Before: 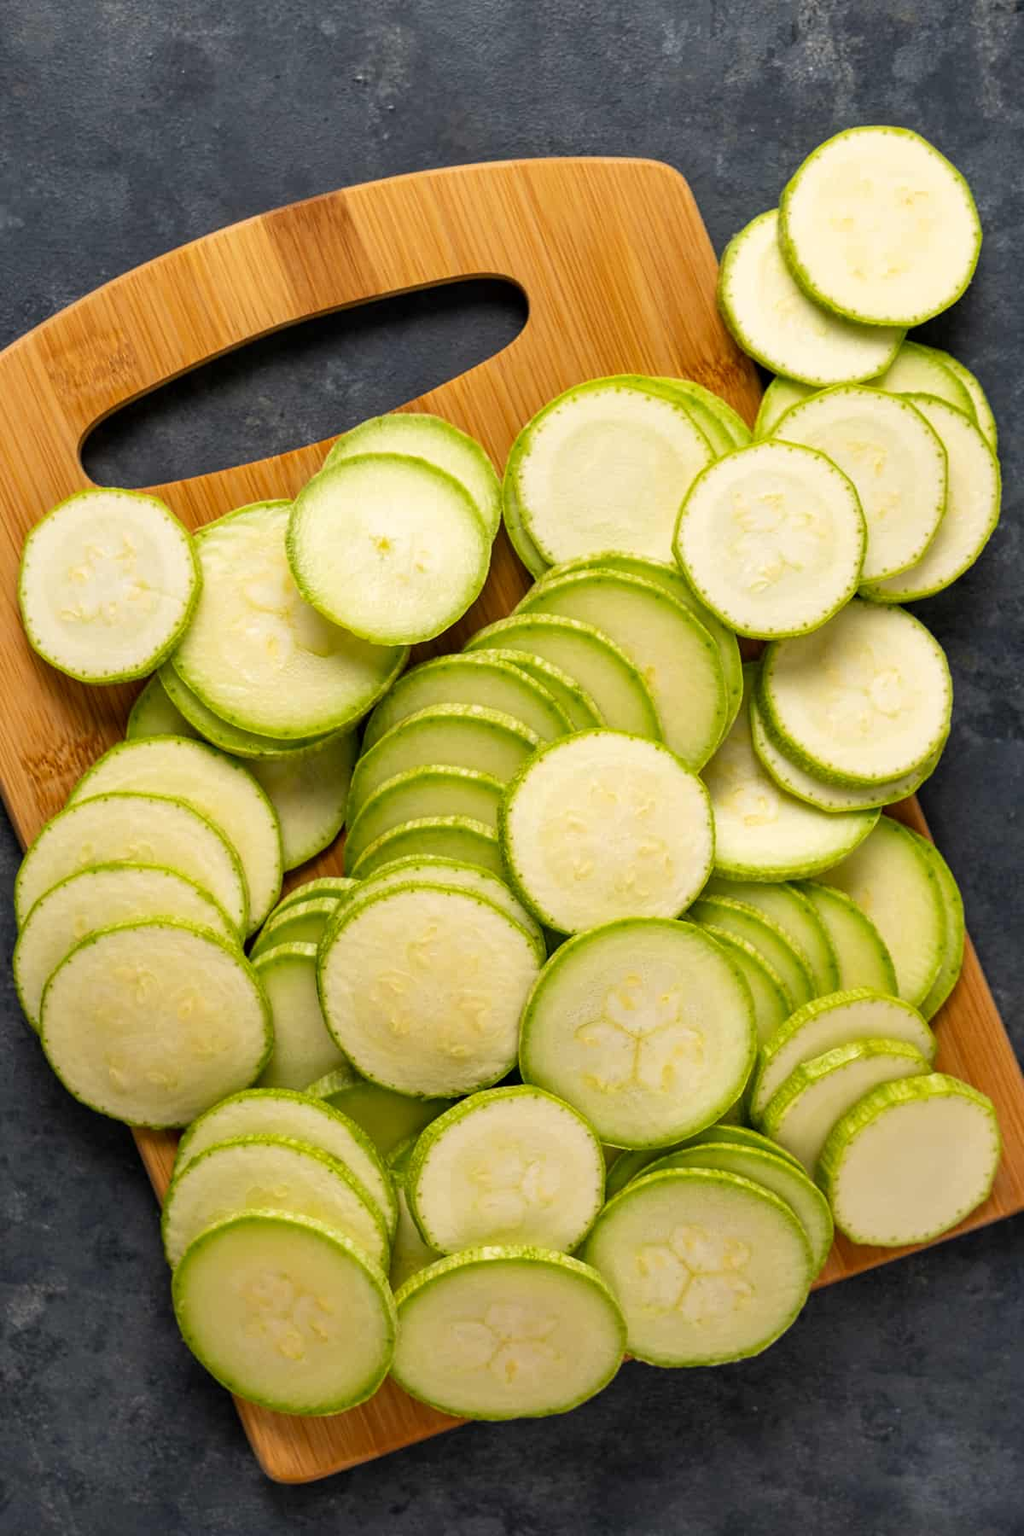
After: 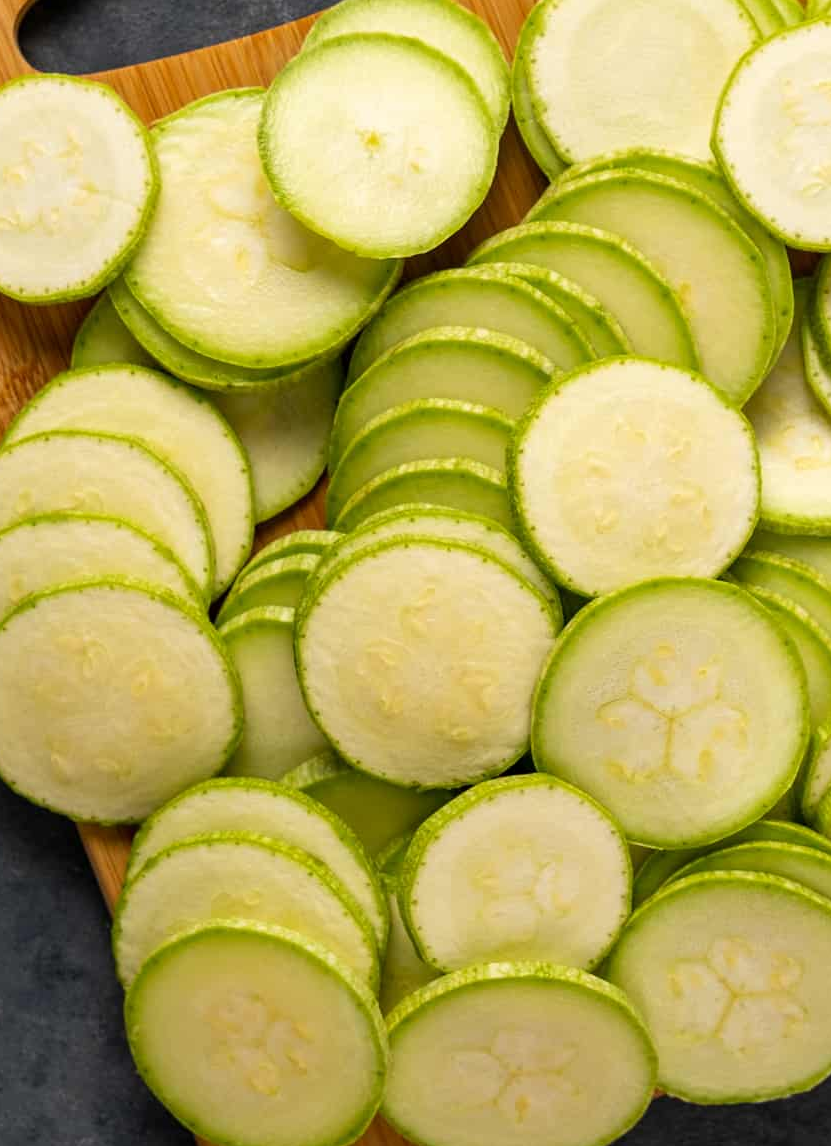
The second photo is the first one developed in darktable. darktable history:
crop: left 6.488%, top 27.668%, right 24.183%, bottom 8.656%
